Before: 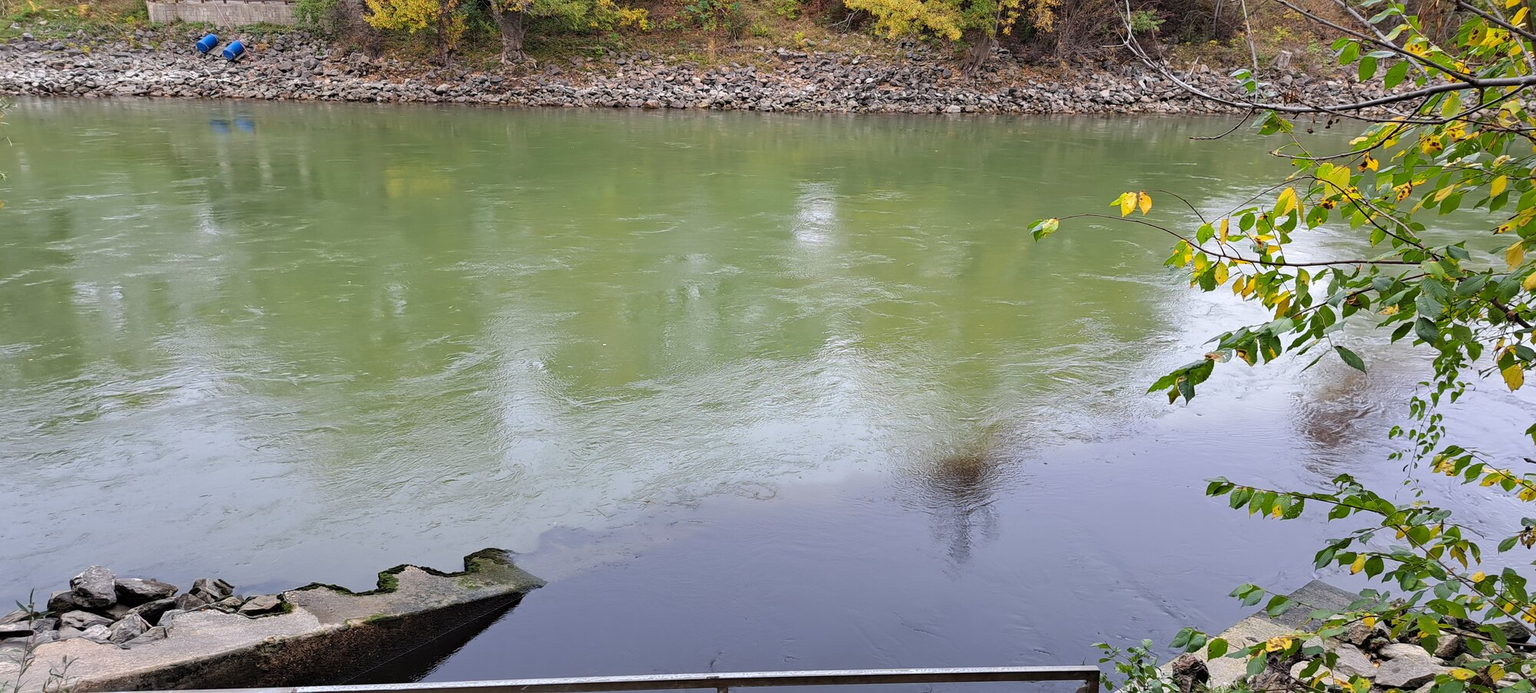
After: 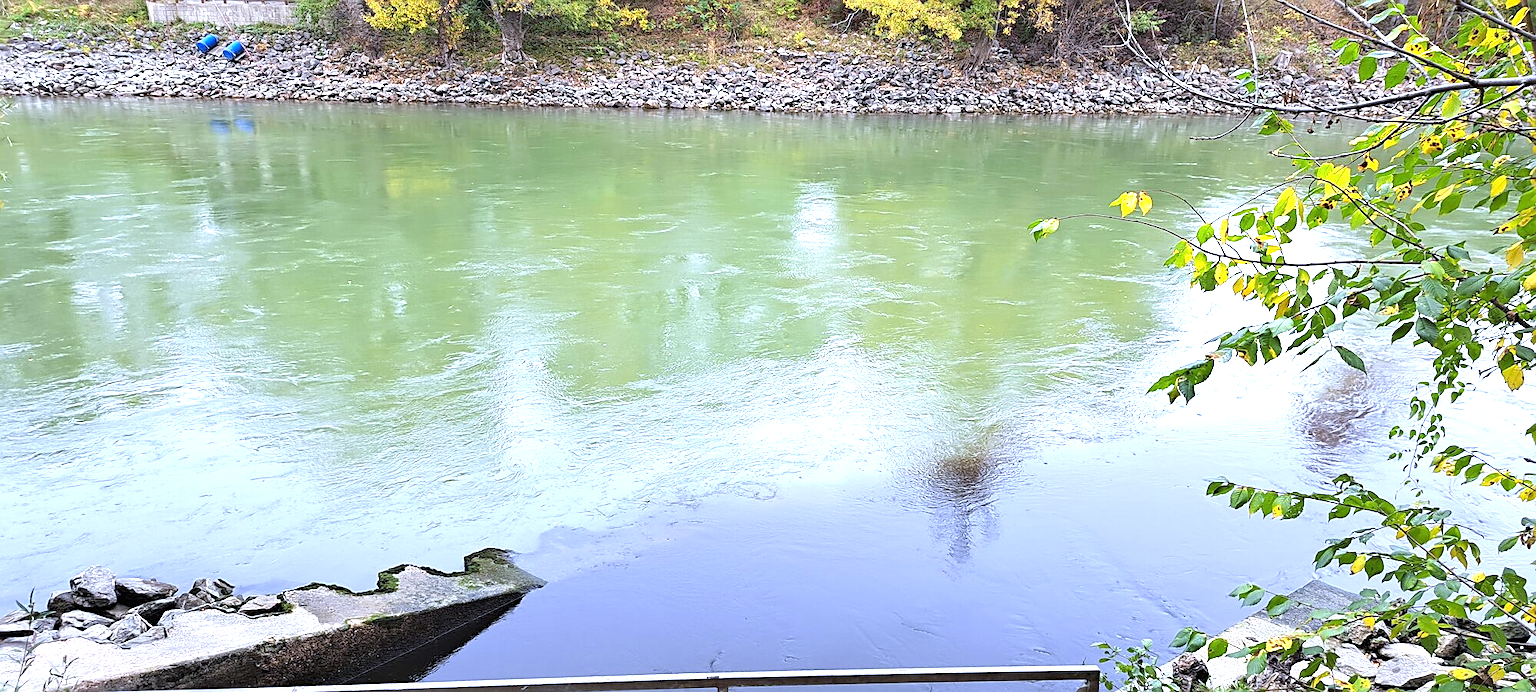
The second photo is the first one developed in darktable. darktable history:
exposure: black level correction 0, exposure 1.125 EV, compensate exposure bias true, compensate highlight preservation false
sharpen: on, module defaults
white balance: red 0.926, green 1.003, blue 1.133
